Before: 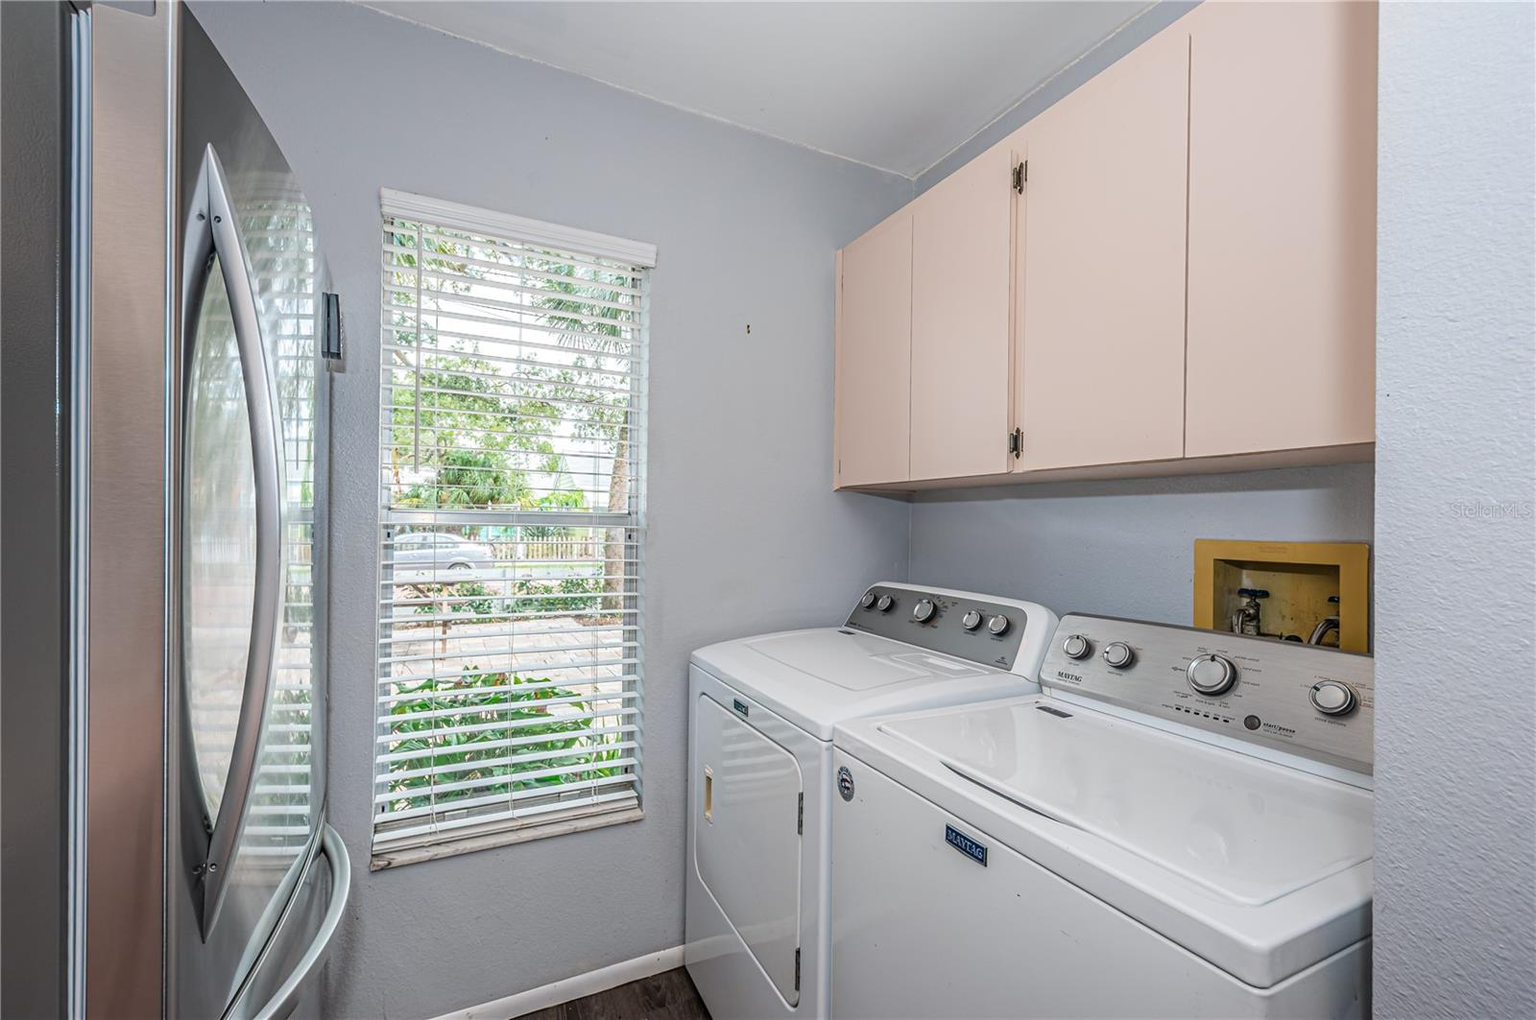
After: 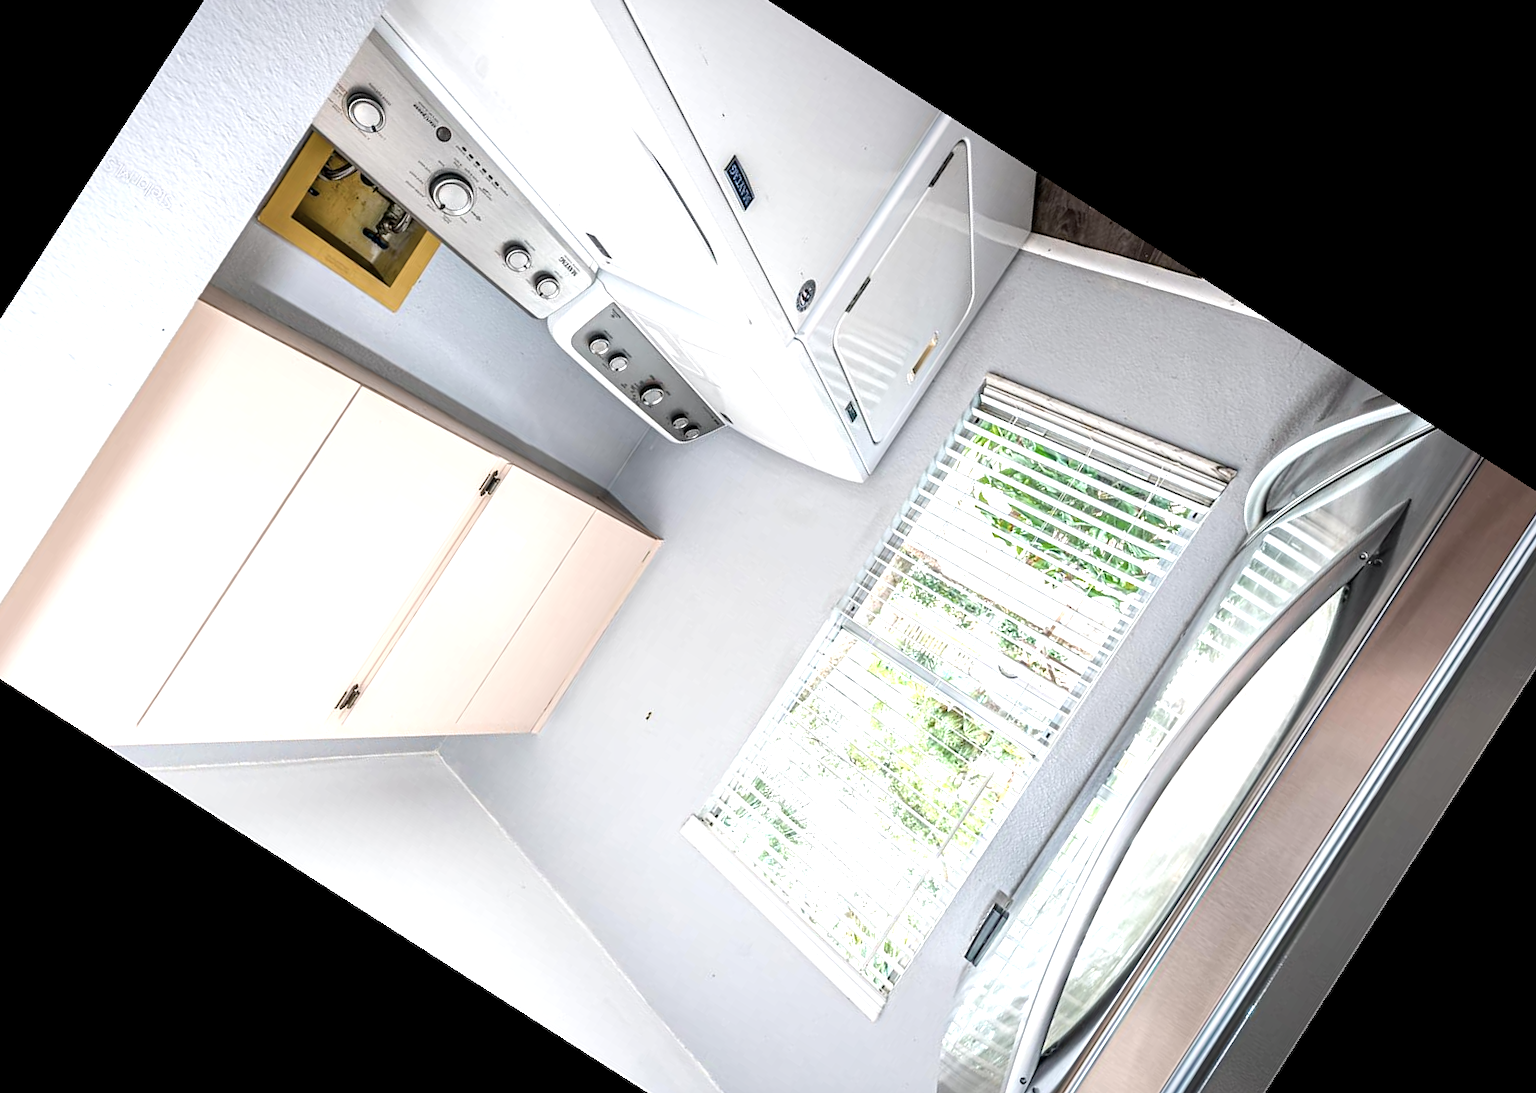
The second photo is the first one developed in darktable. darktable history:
crop and rotate: angle 147.42°, left 9.166%, top 15.663%, right 4.417%, bottom 17.121%
vignetting: fall-off start 100.25%, saturation 0.383, width/height ratio 1.302
local contrast: mode bilateral grid, contrast 19, coarseness 49, detail 119%, midtone range 0.2
contrast brightness saturation: contrast 0.097, saturation -0.368
exposure: exposure 0.605 EV, compensate highlight preservation false
color balance rgb: shadows lift › chroma 0.795%, shadows lift › hue 111.49°, global offset › luminance -0.3%, global offset › hue 261.05°, linear chroma grading › shadows 15.729%, perceptual saturation grading › global saturation 25.895%, perceptual brilliance grading › highlights 9.848%, perceptual brilliance grading › mid-tones 5.299%, global vibrance 9.956%
tone equalizer: on, module defaults
